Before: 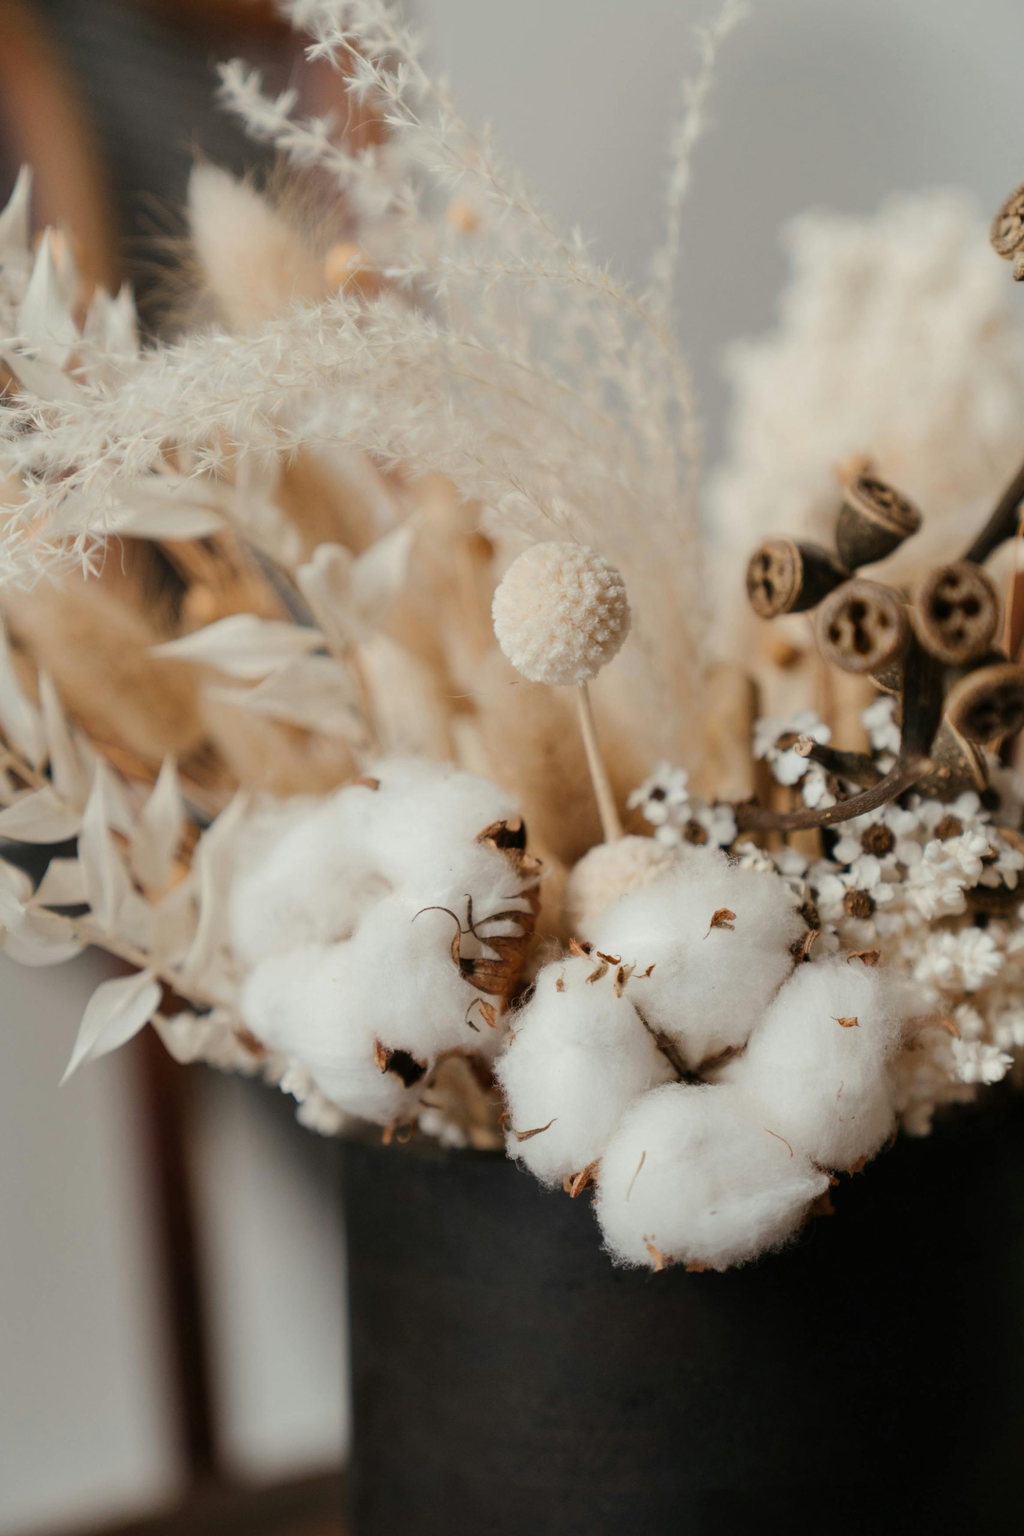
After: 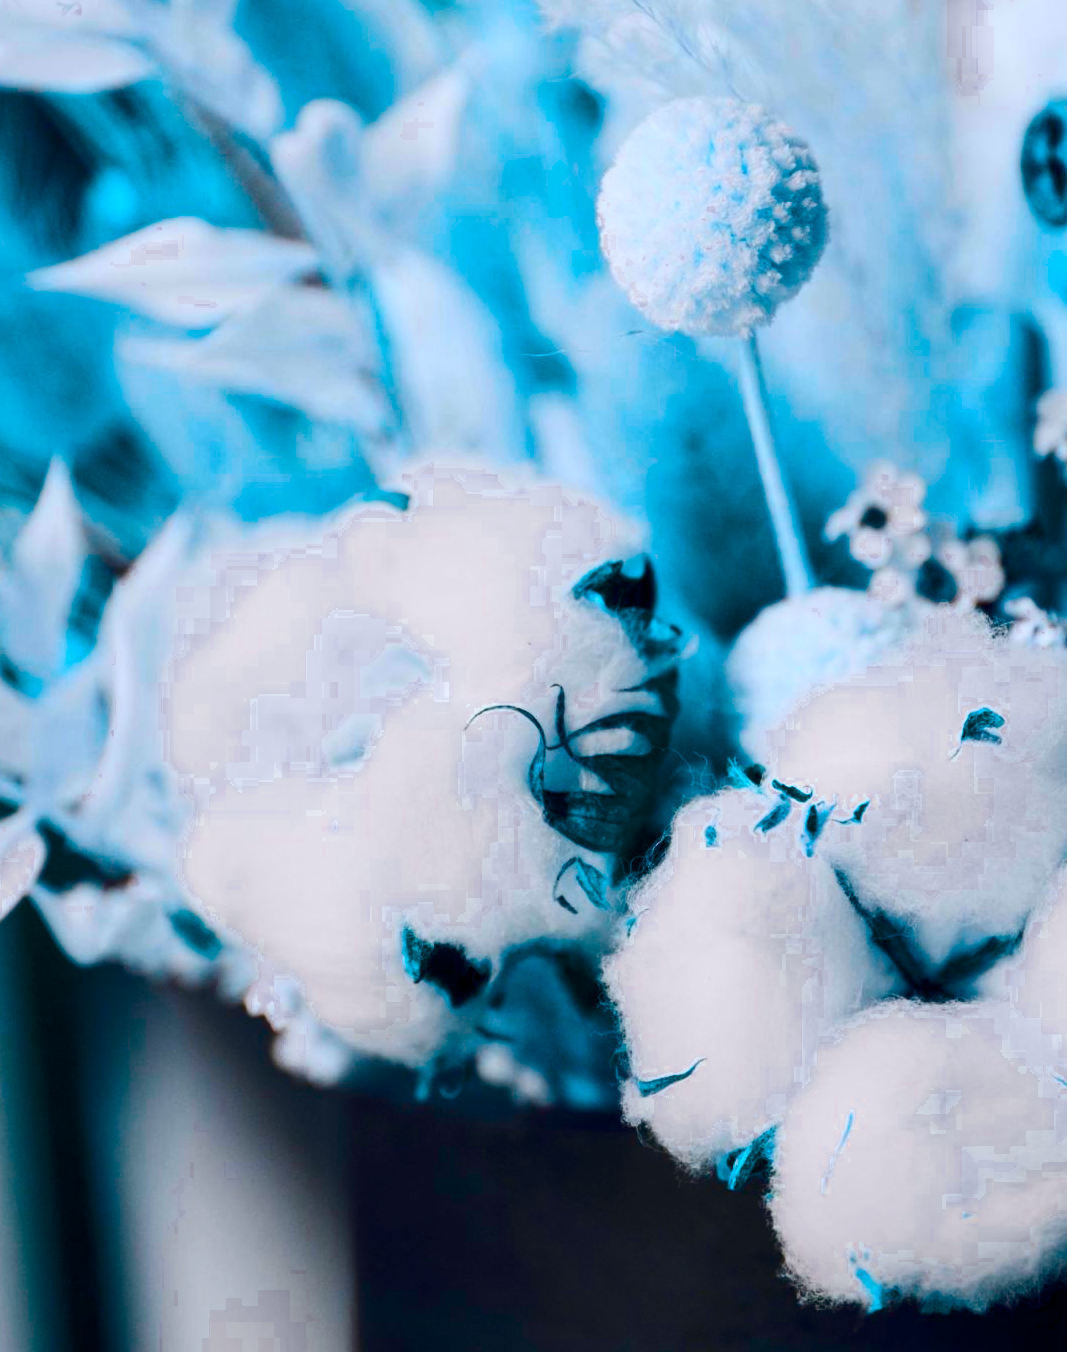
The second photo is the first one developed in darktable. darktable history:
contrast brightness saturation: contrast 0.279
color balance rgb: global offset › chroma 0.068%, global offset › hue 253.78°, perceptual saturation grading › global saturation 35.106%, perceptual saturation grading › highlights -29.817%, perceptual saturation grading › shadows 36.14%, hue shift 177.98°, global vibrance 49.533%, contrast 0.456%
crop: left 13.027%, top 31.502%, right 24.417%, bottom 15.684%
color zones: curves: ch0 [(0.27, 0.396) (0.563, 0.504) (0.75, 0.5) (0.787, 0.307)]
